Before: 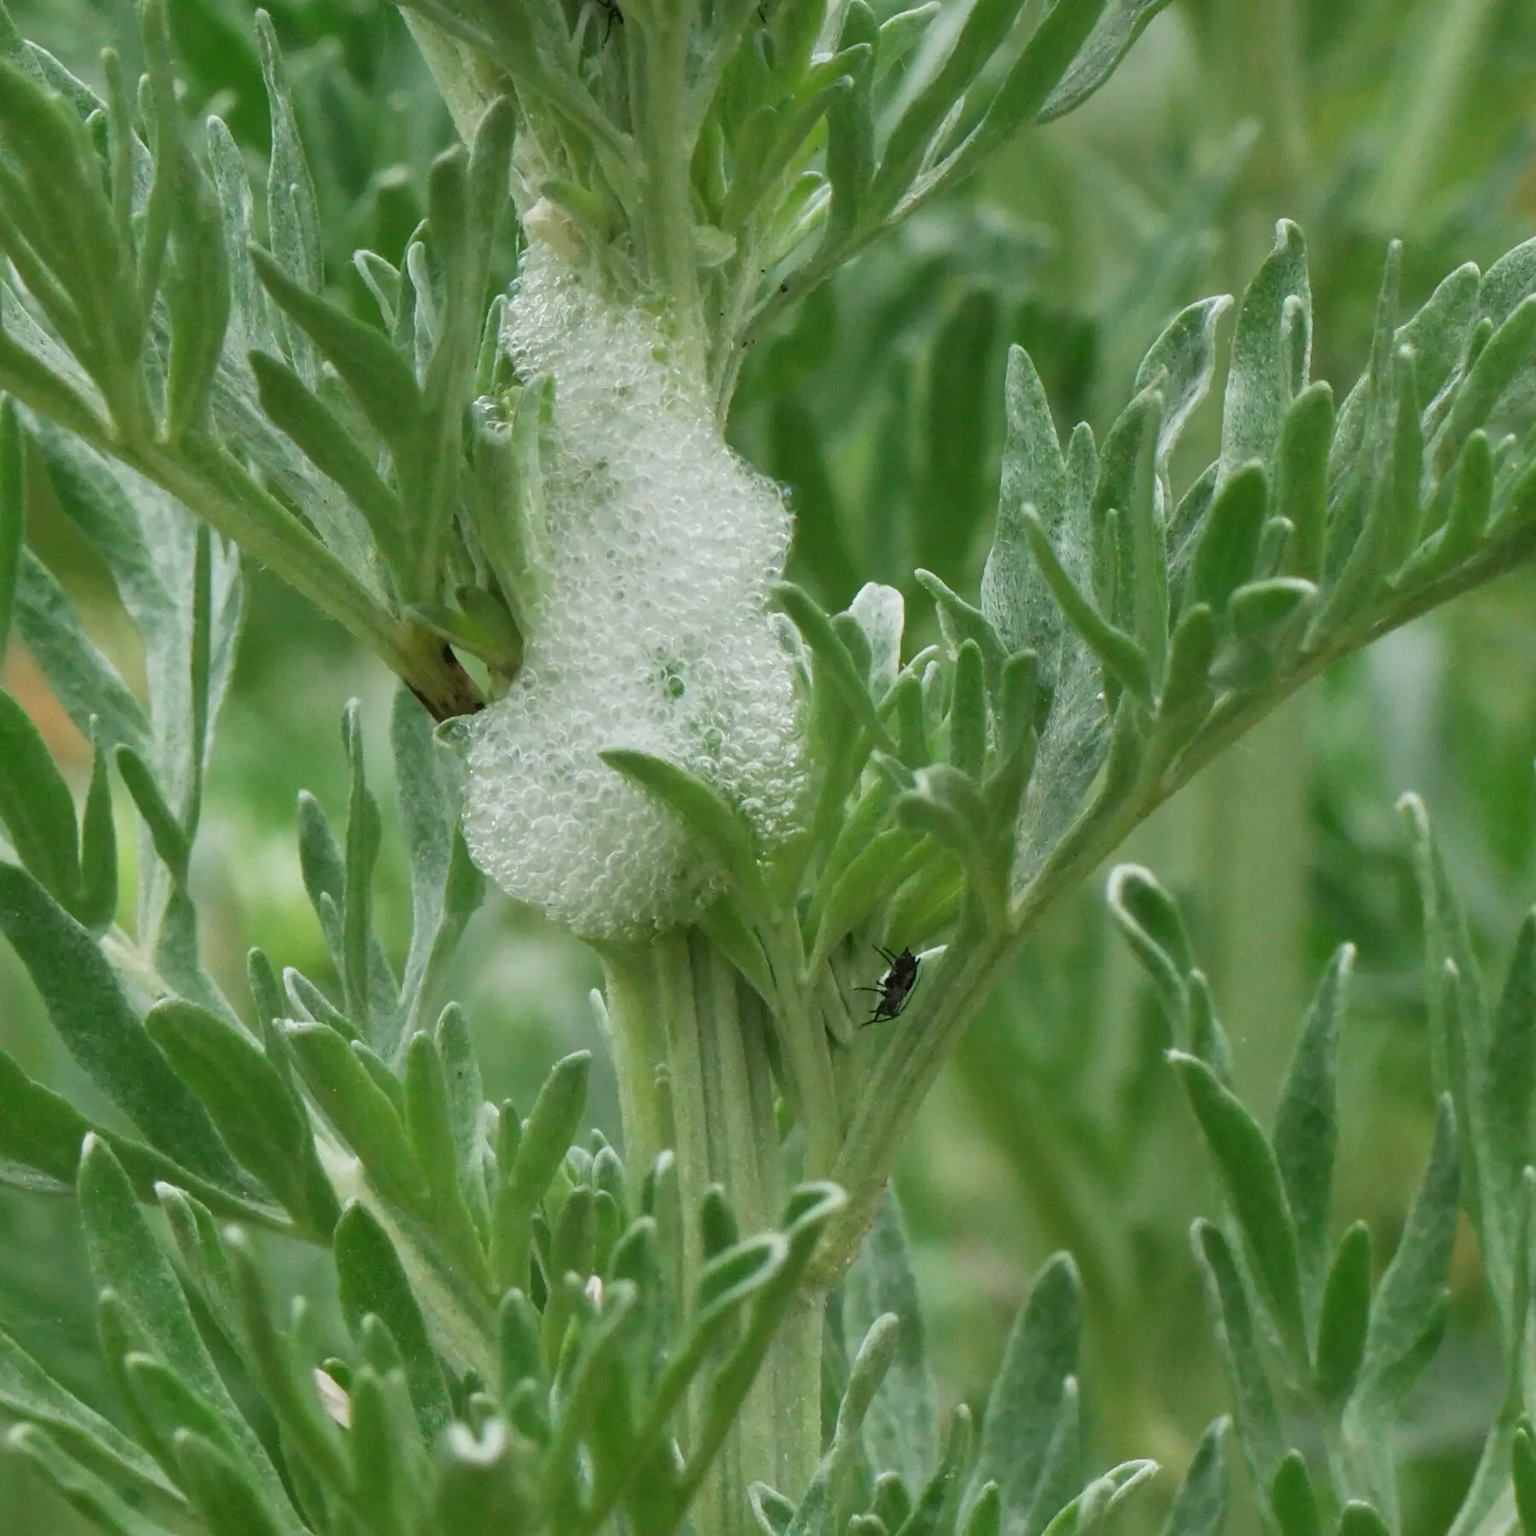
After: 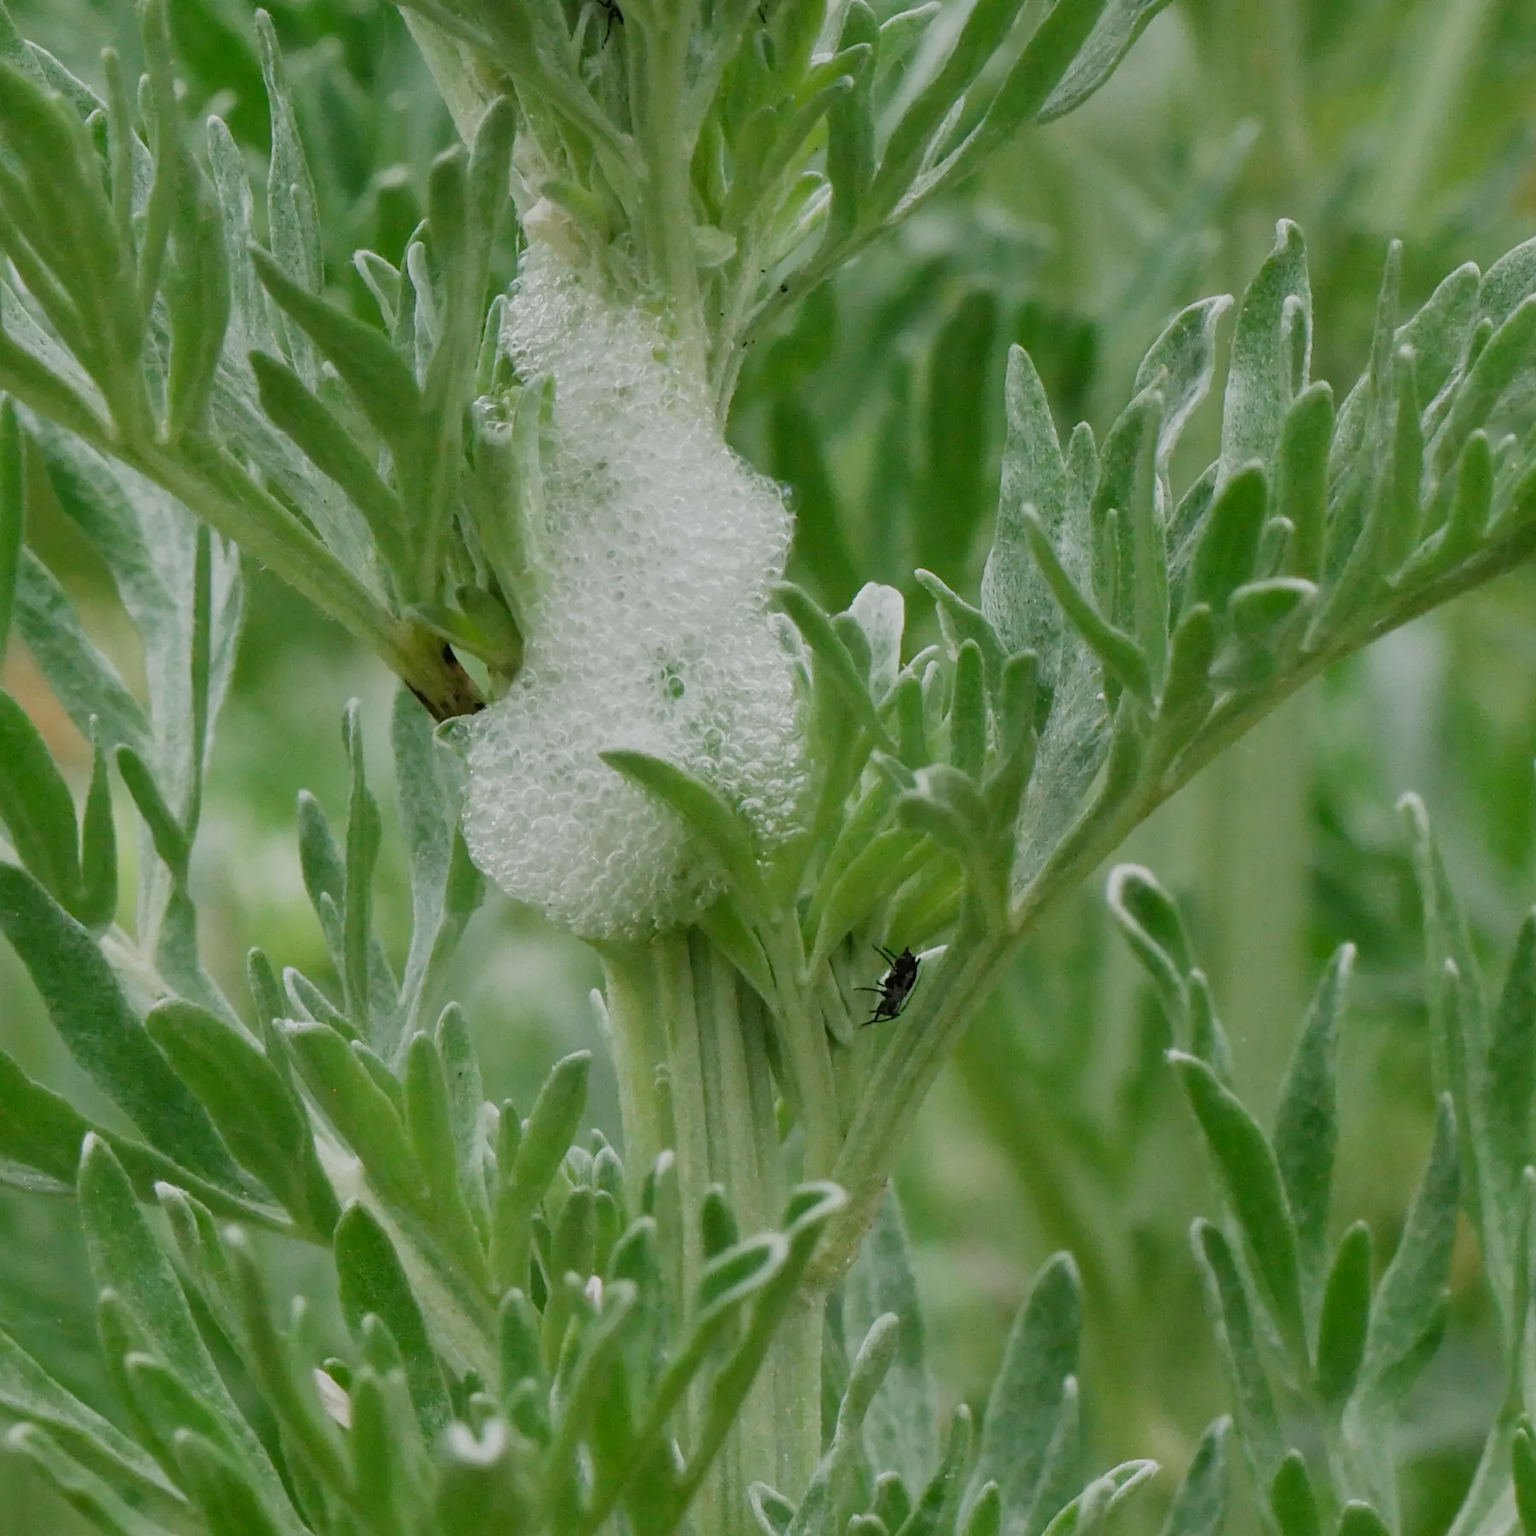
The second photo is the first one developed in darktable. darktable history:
filmic rgb: black relative exposure -8.02 EV, white relative exposure 4.04 EV, hardness 4.15, contrast 0.925, preserve chrominance no, color science v5 (2021)
